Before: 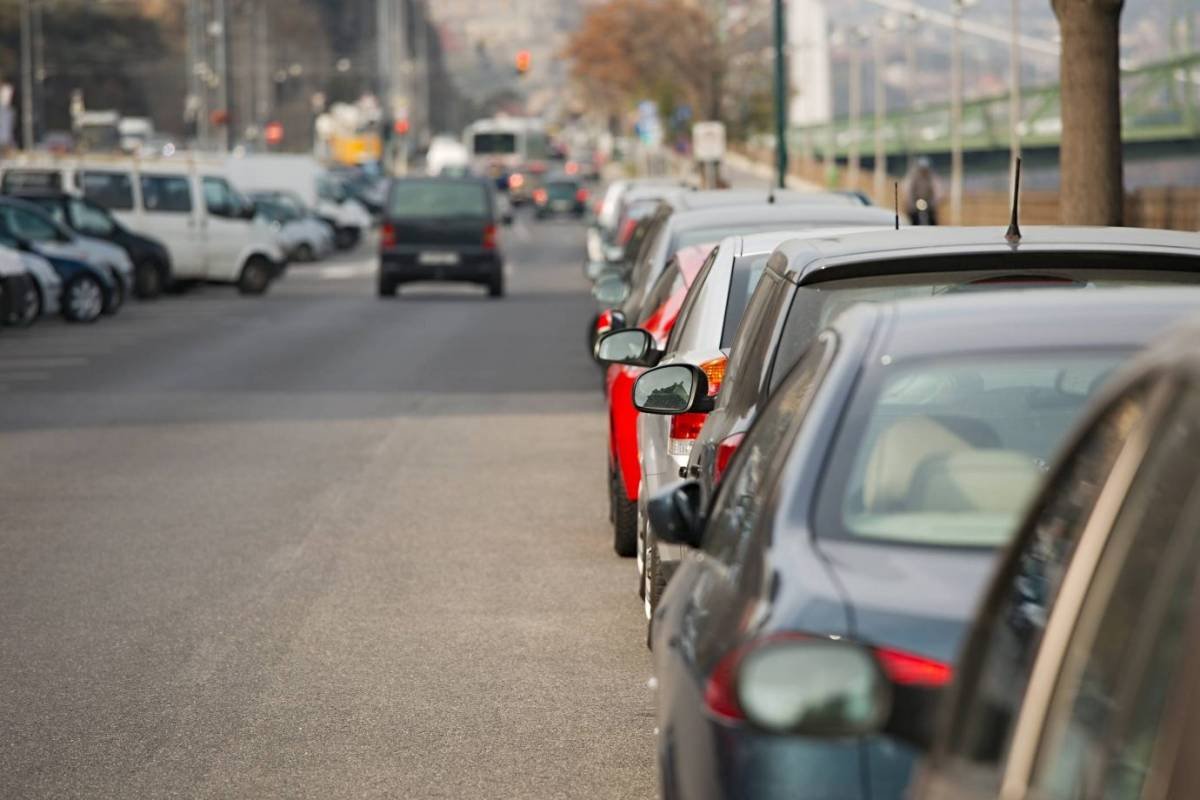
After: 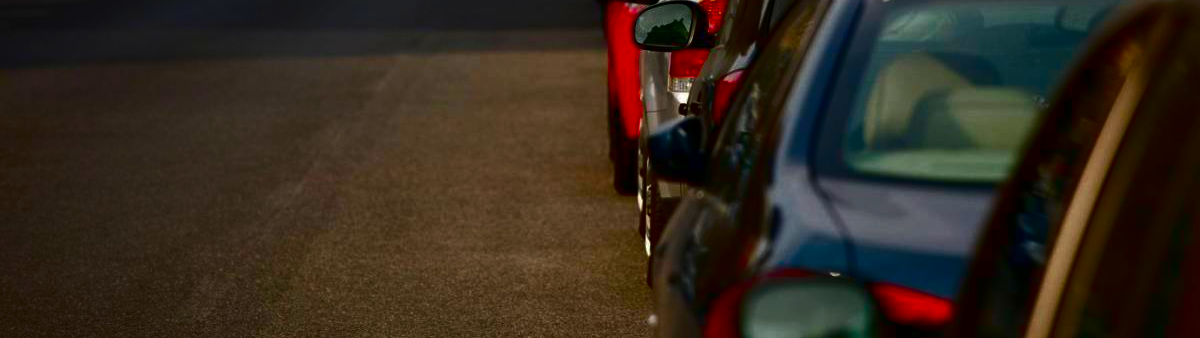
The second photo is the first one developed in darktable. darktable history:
color calibration: gray › normalize channels true, illuminant same as pipeline (D50), adaptation XYZ, x 0.347, y 0.357, temperature 5022.8 K, gamut compression 0.027
crop: top 45.4%, bottom 12.256%
contrast brightness saturation: brightness -0.989, saturation 1
